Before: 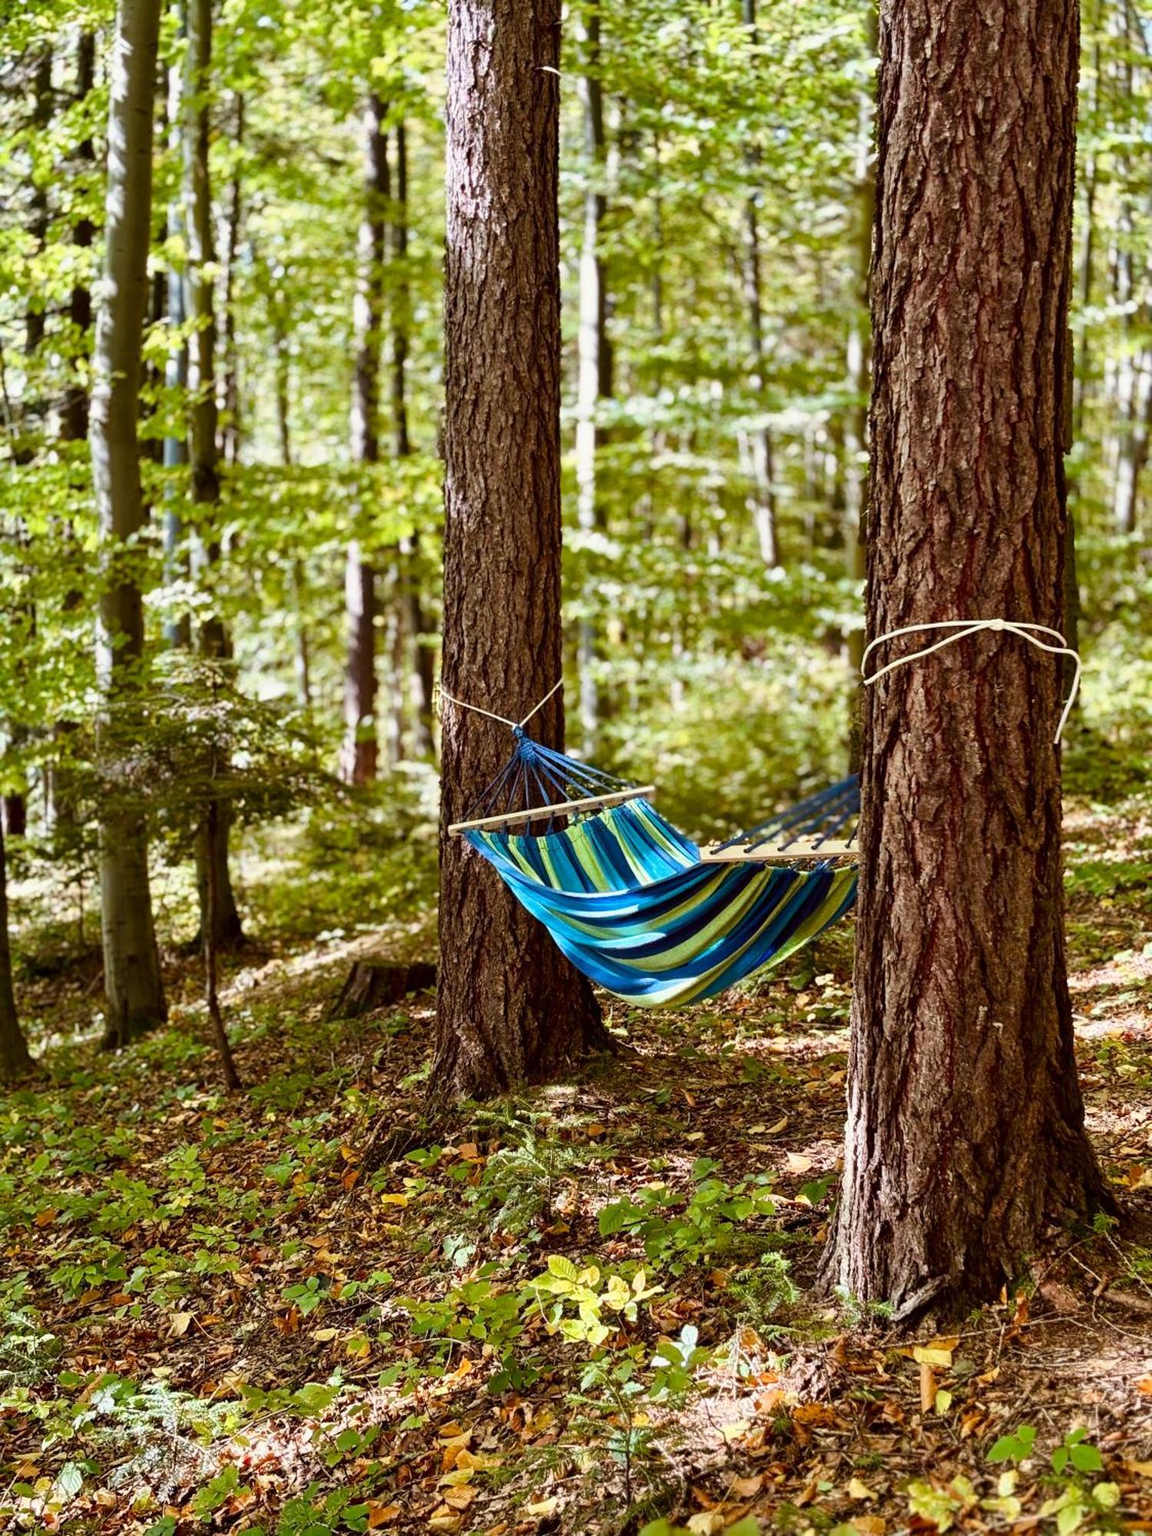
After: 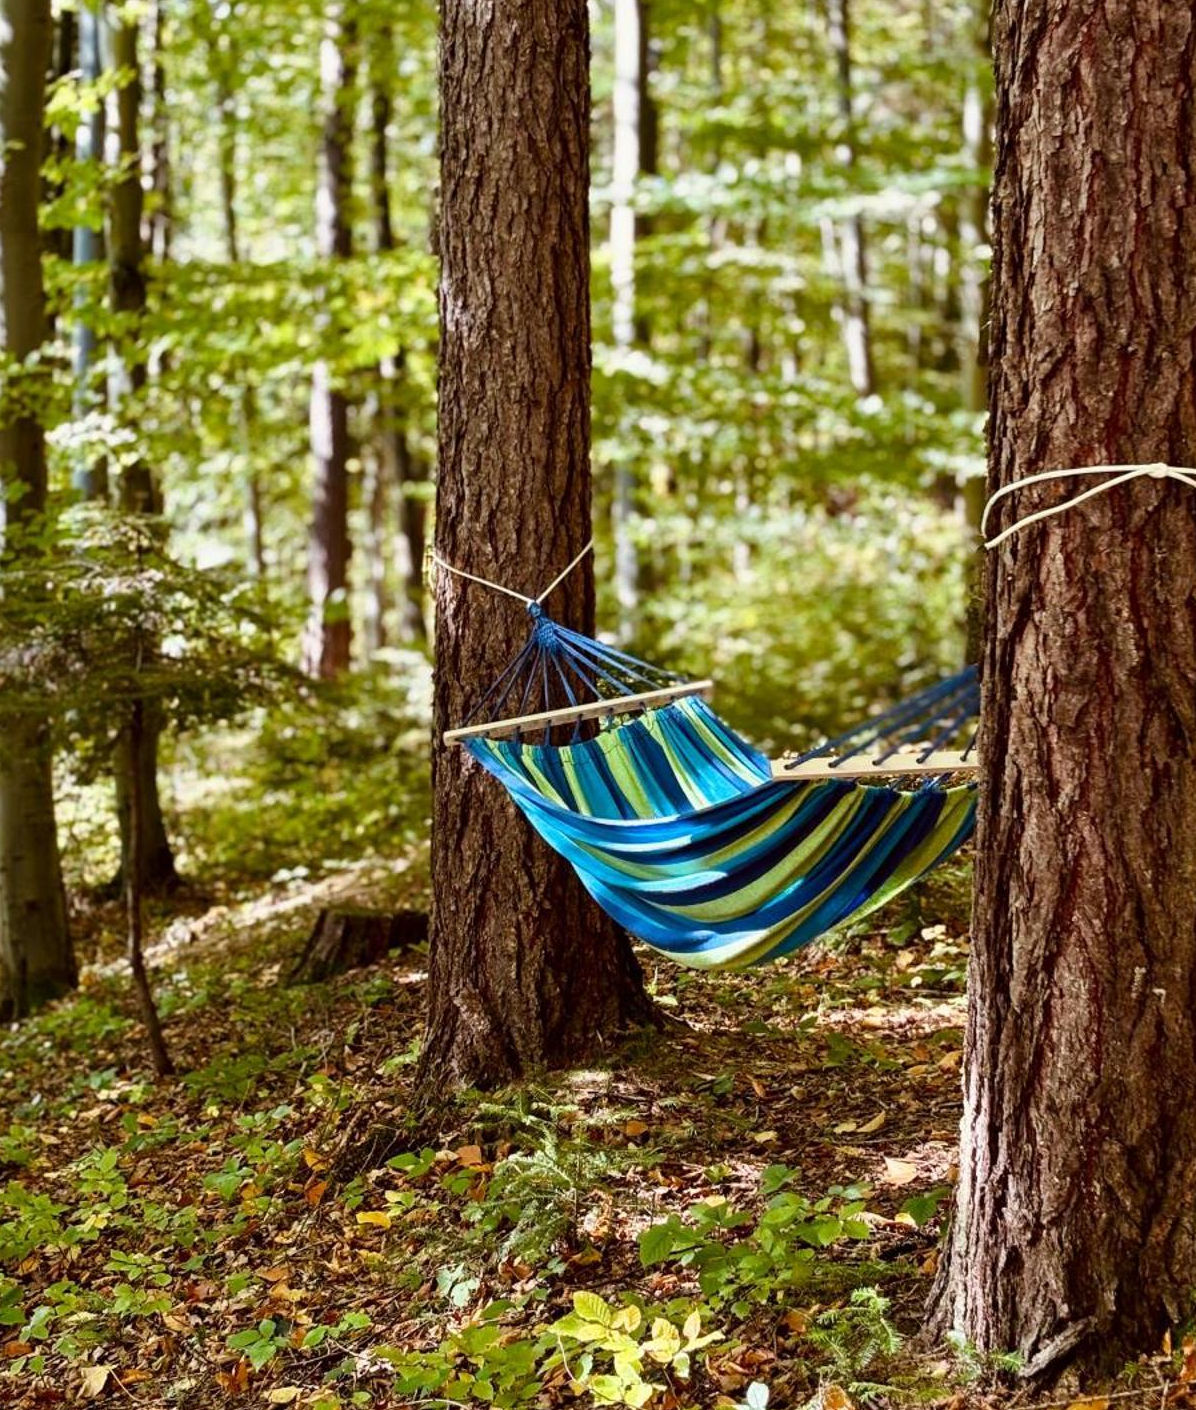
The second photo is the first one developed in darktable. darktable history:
crop: left 9.368%, top 17.181%, right 10.877%, bottom 12.299%
